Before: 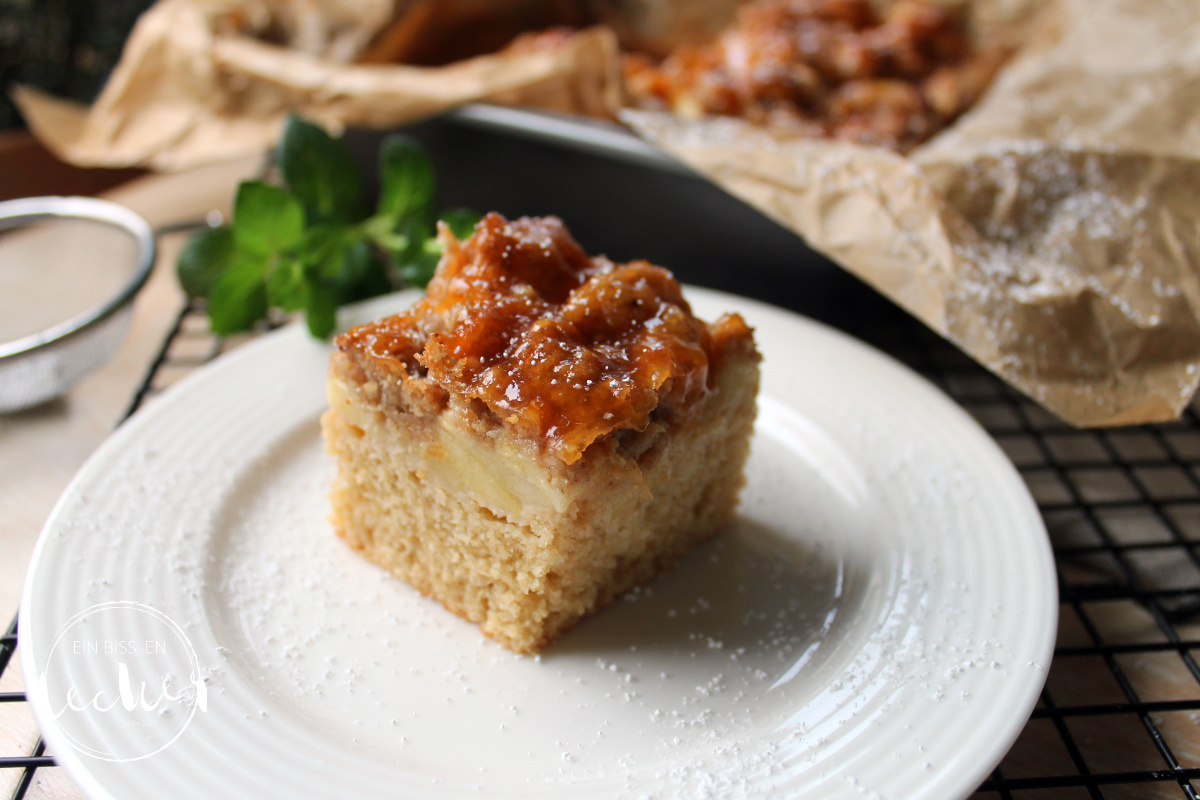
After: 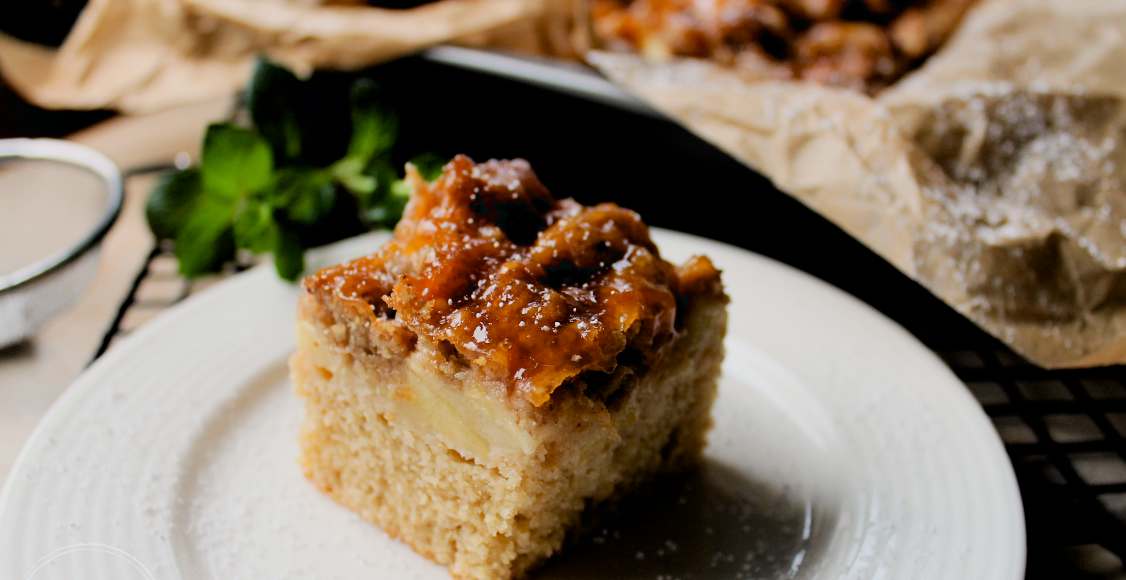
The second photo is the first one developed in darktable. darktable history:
exposure: black level correction 0.016, exposure -0.009 EV, compensate highlight preservation false
filmic rgb: black relative exposure -5 EV, hardness 2.88, contrast 1.3
crop: left 2.737%, top 7.287%, right 3.421%, bottom 20.179%
